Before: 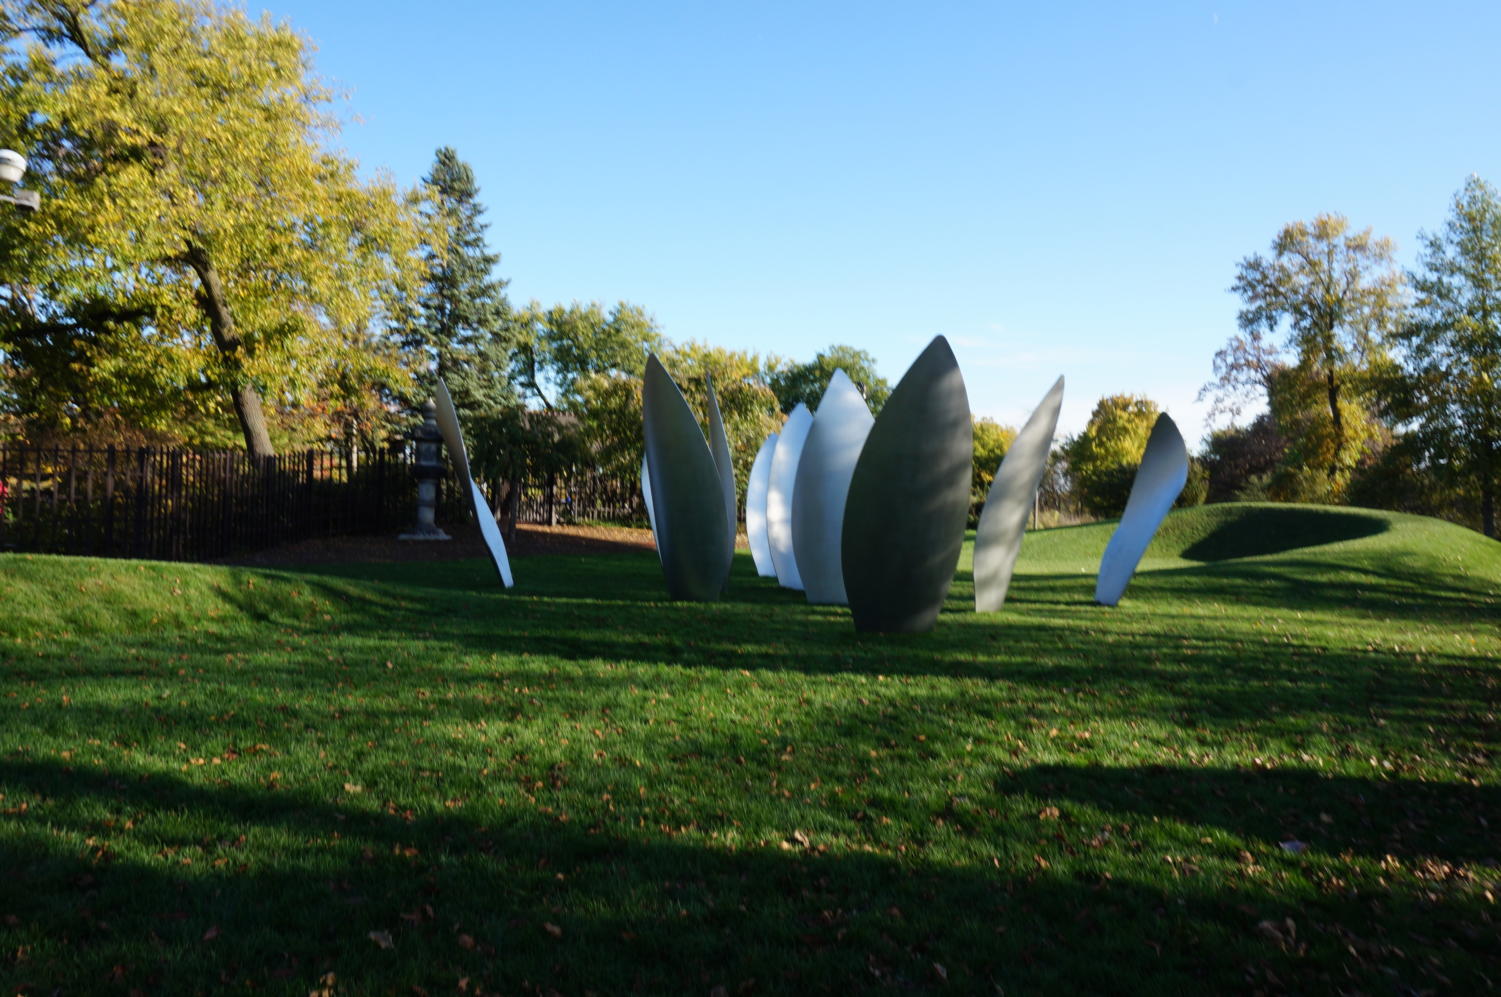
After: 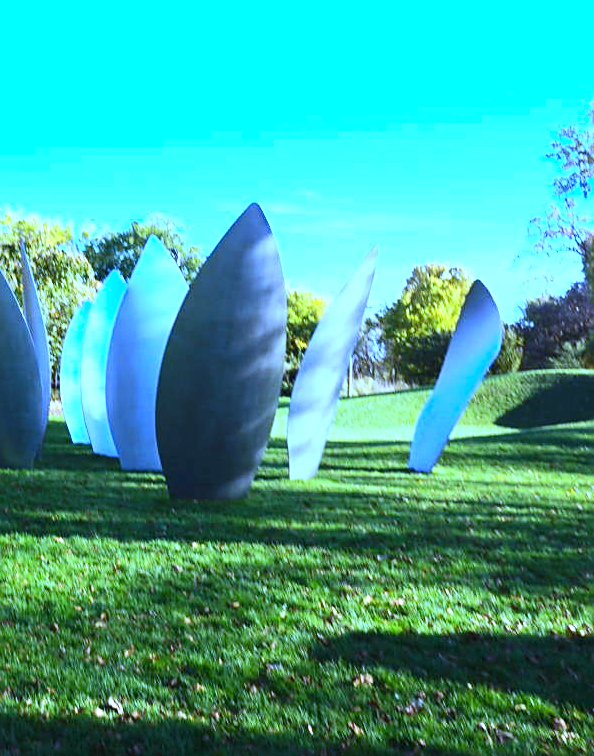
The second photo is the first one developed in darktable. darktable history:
crop: left 45.721%, top 13.393%, right 14.118%, bottom 10.01%
white balance: red 0.766, blue 1.537
contrast brightness saturation: contrast 0.2, brightness 0.16, saturation 0.22
sharpen: on, module defaults
exposure: black level correction 0, exposure 1.2 EV, compensate exposure bias true, compensate highlight preservation false
